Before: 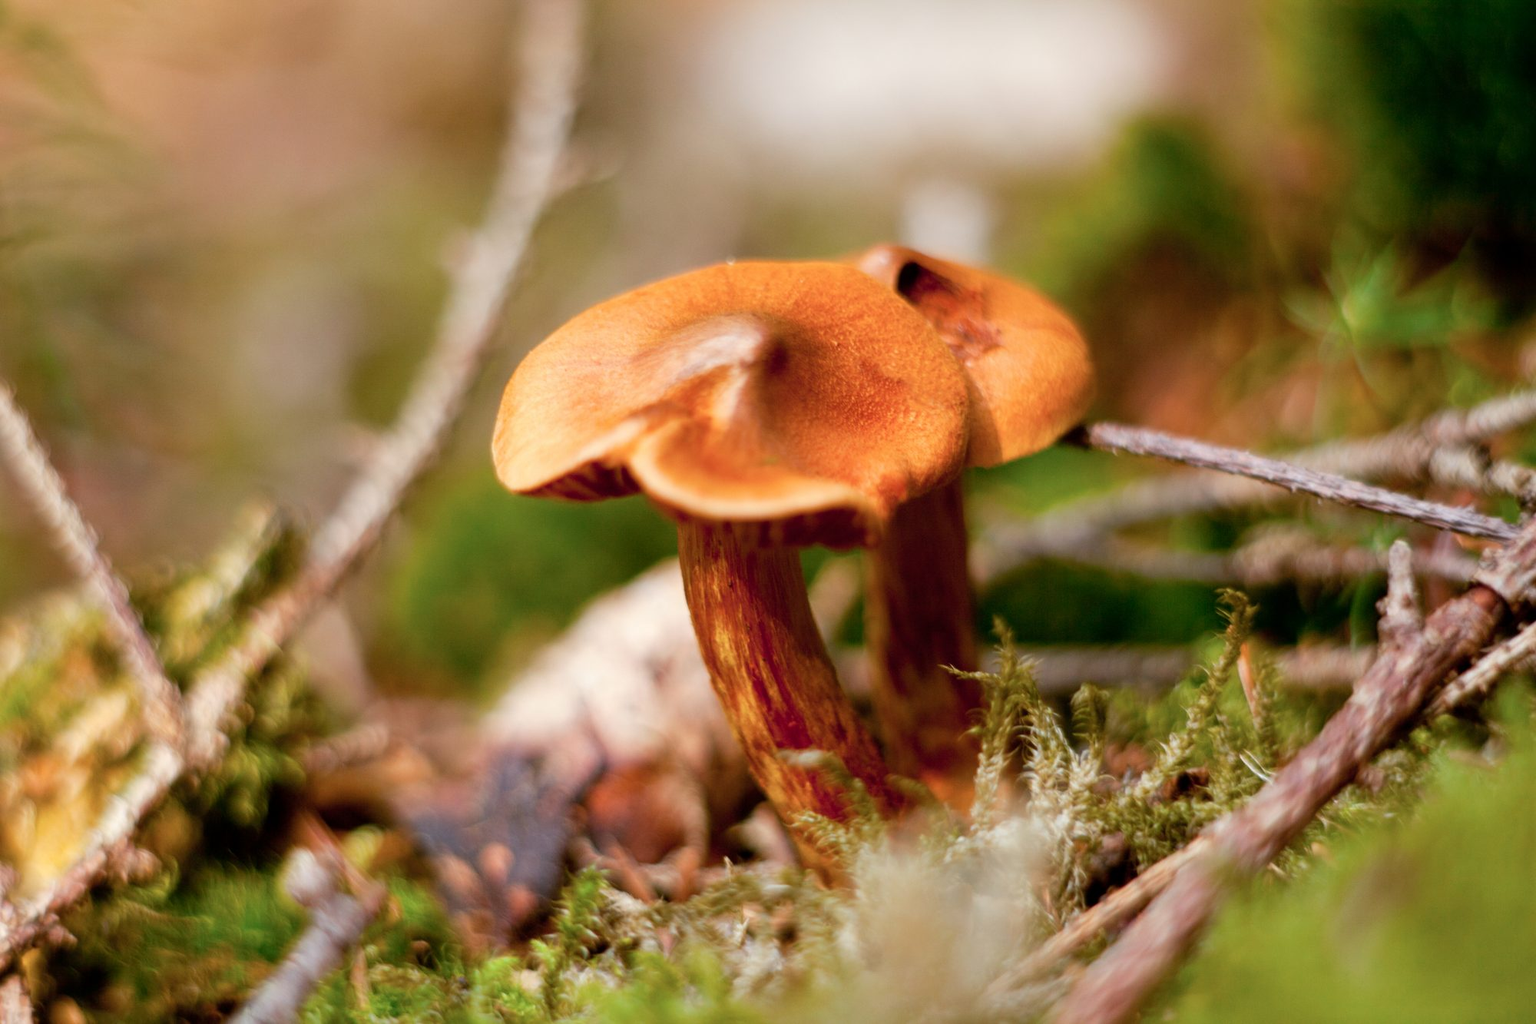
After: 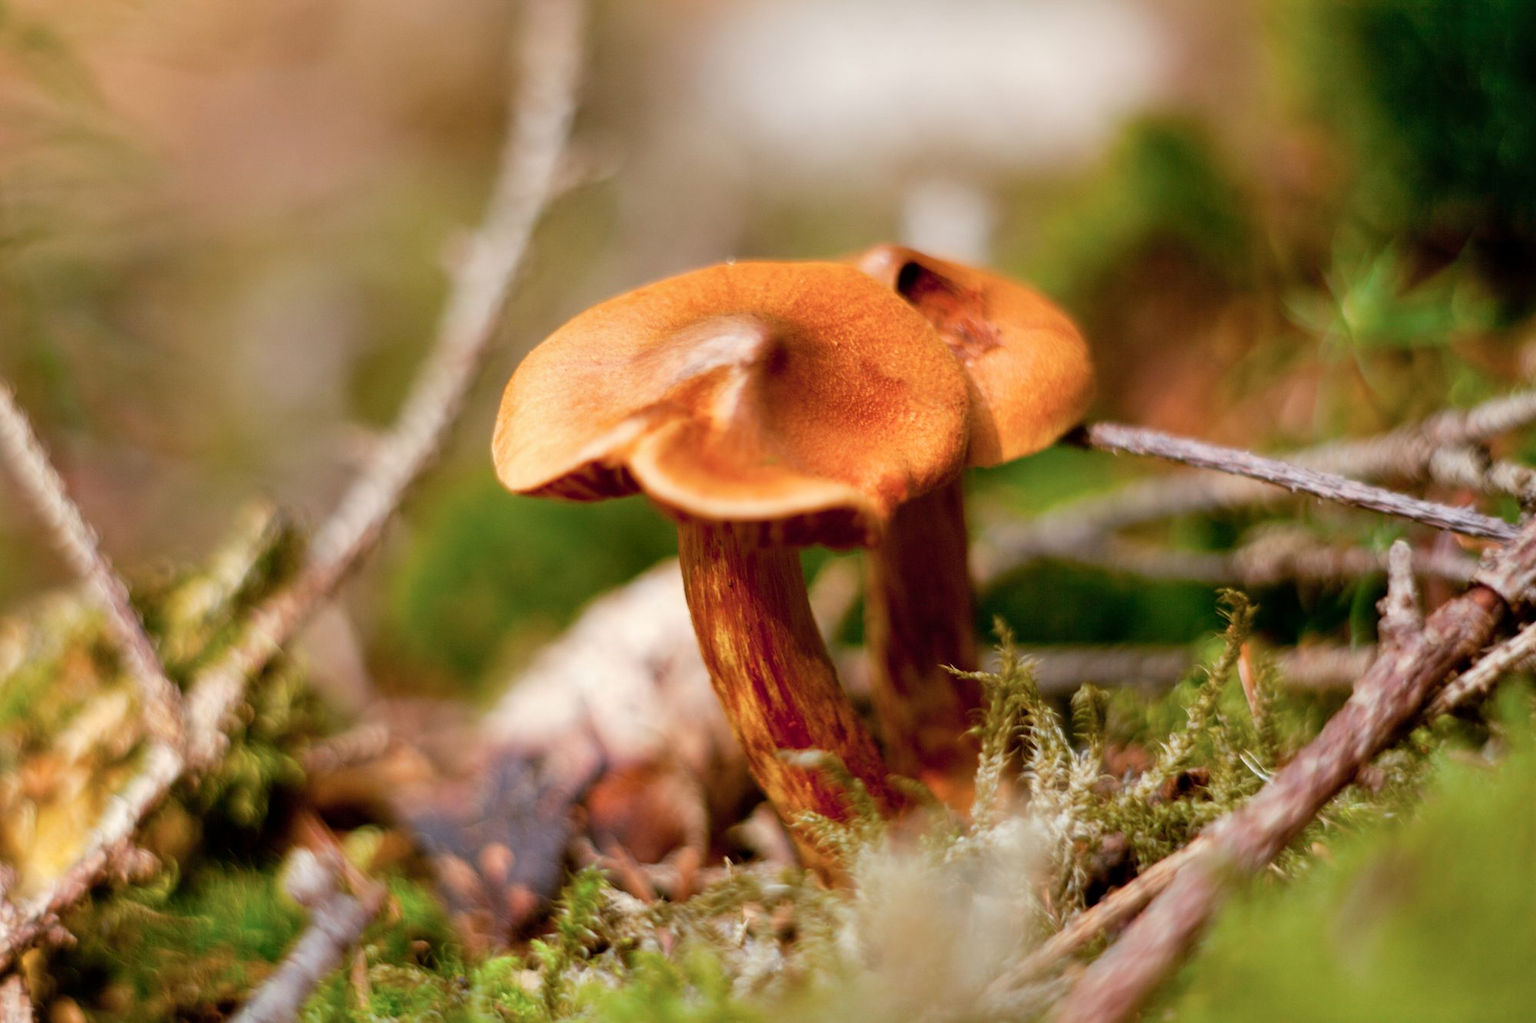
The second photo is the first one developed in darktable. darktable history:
shadows and highlights: shadows 33.99, highlights -35.06, soften with gaussian
